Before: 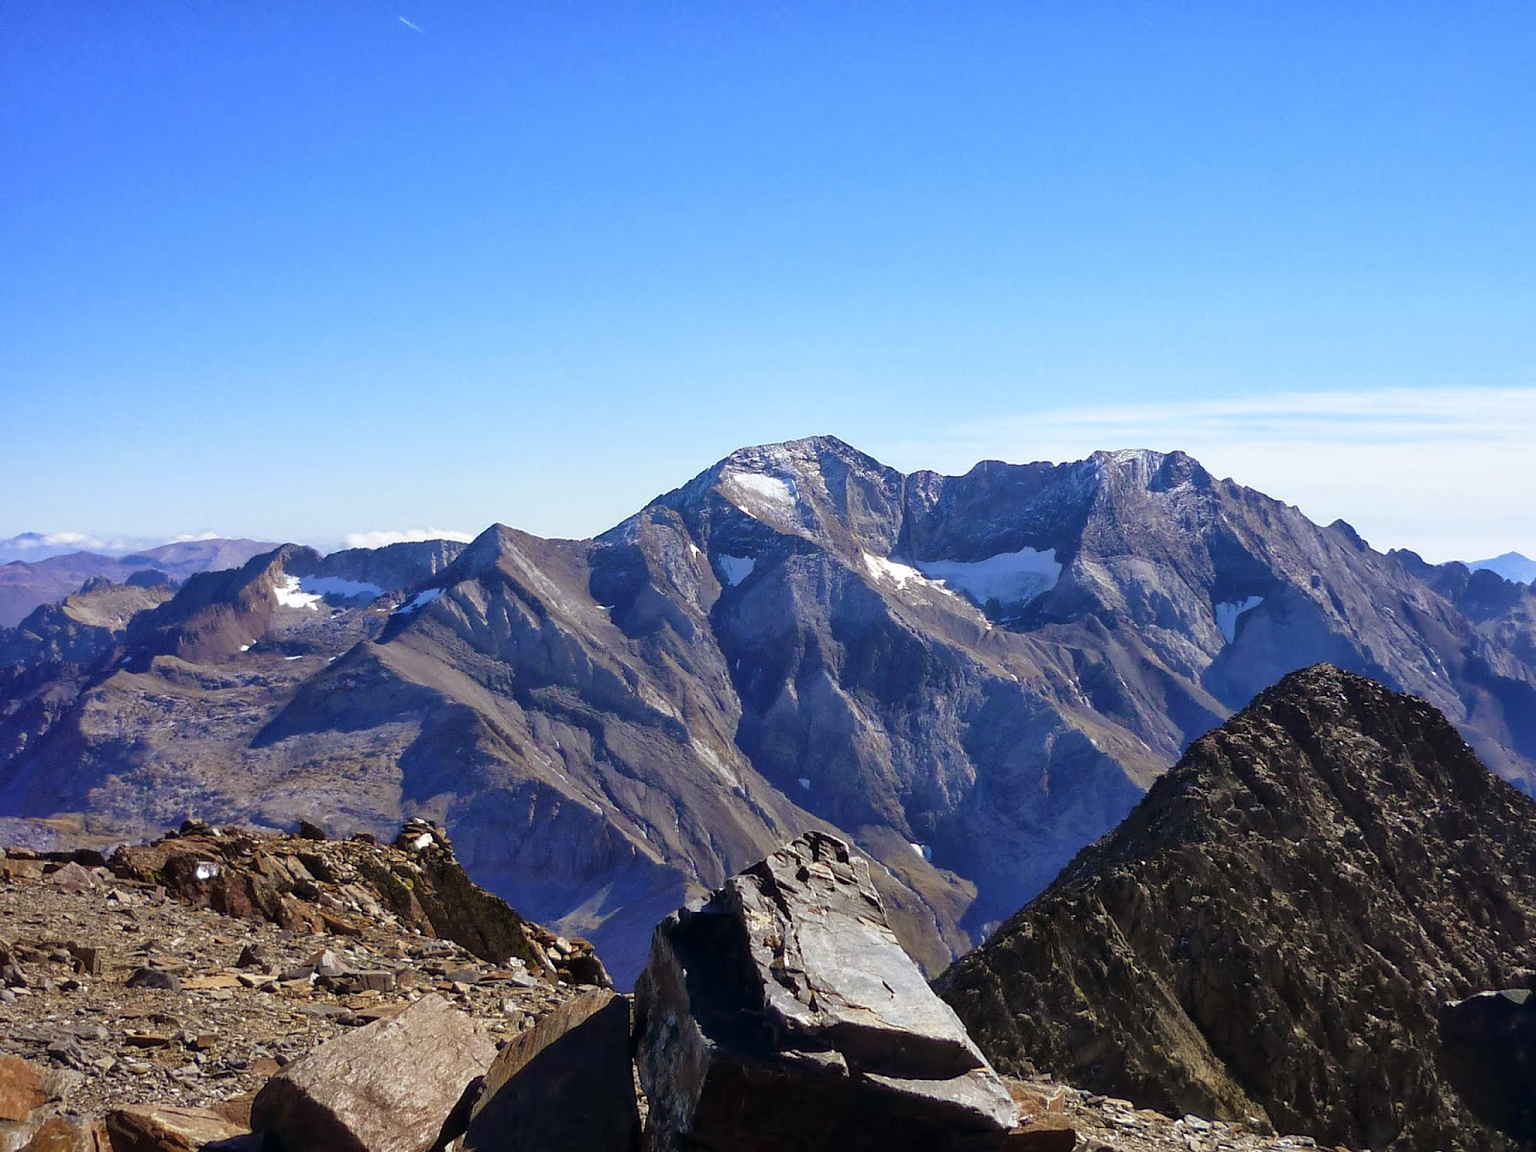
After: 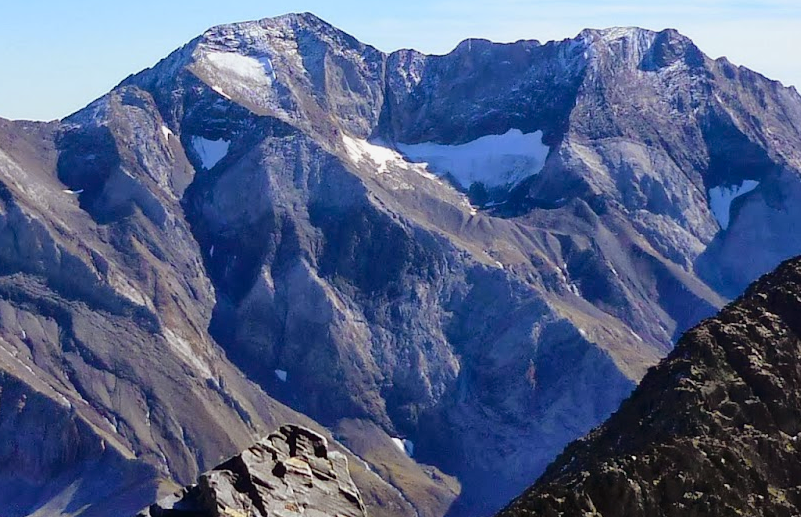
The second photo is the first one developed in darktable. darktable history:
crop: left 34.852%, top 36.777%, right 15.038%, bottom 20.111%
tone curve: curves: ch0 [(0, 0.008) (0.046, 0.032) (0.151, 0.108) (0.367, 0.379) (0.496, 0.526) (0.771, 0.786) (0.857, 0.85) (1, 0.965)]; ch1 [(0, 0) (0.248, 0.252) (0.388, 0.383) (0.482, 0.478) (0.499, 0.499) (0.518, 0.518) (0.544, 0.552) (0.585, 0.617) (0.683, 0.735) (0.823, 0.894) (1, 1)]; ch2 [(0, 0) (0.302, 0.284) (0.427, 0.417) (0.473, 0.47) (0.503, 0.503) (0.523, 0.518) (0.55, 0.563) (0.624, 0.643) (0.753, 0.764) (1, 1)], color space Lab, independent channels, preserve colors none
